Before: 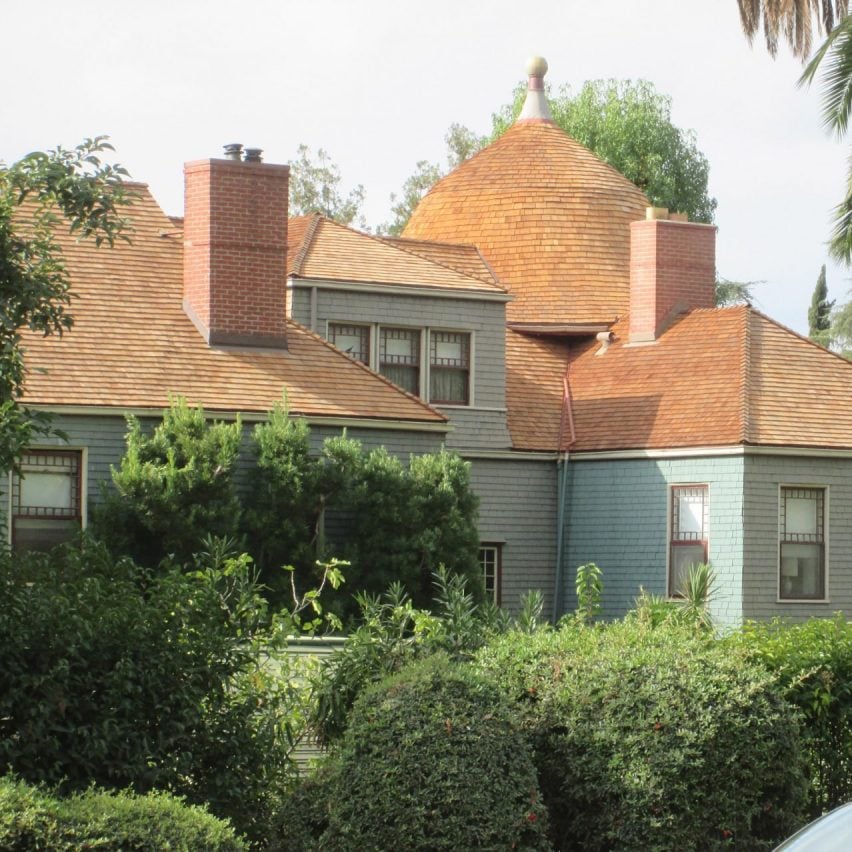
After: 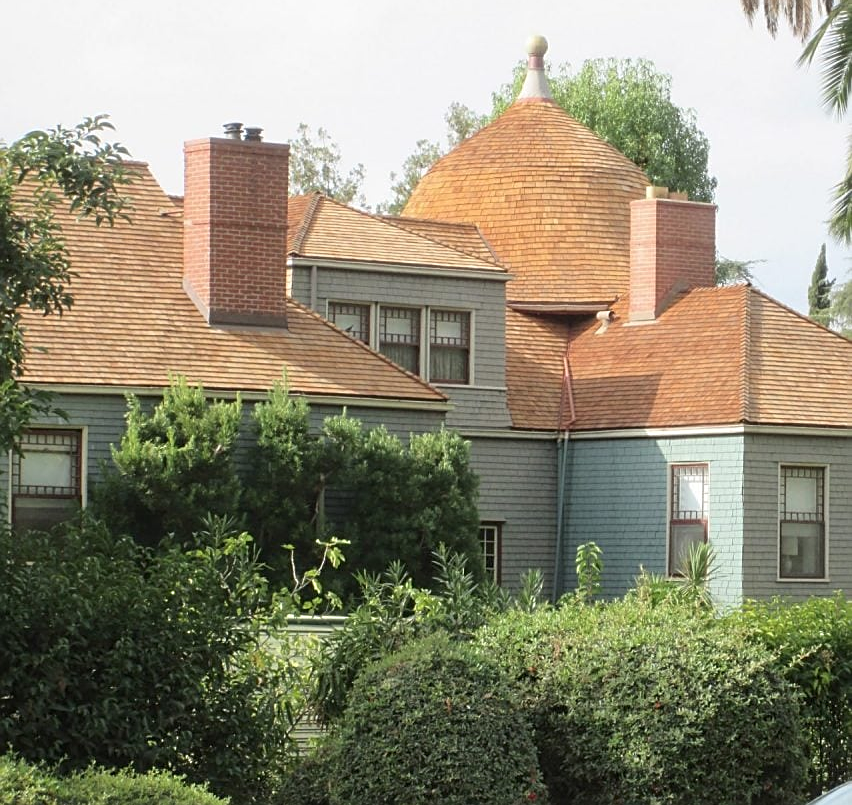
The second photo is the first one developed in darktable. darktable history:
sharpen: on, module defaults
contrast brightness saturation: saturation -0.05
crop and rotate: top 2.479%, bottom 3.018%
